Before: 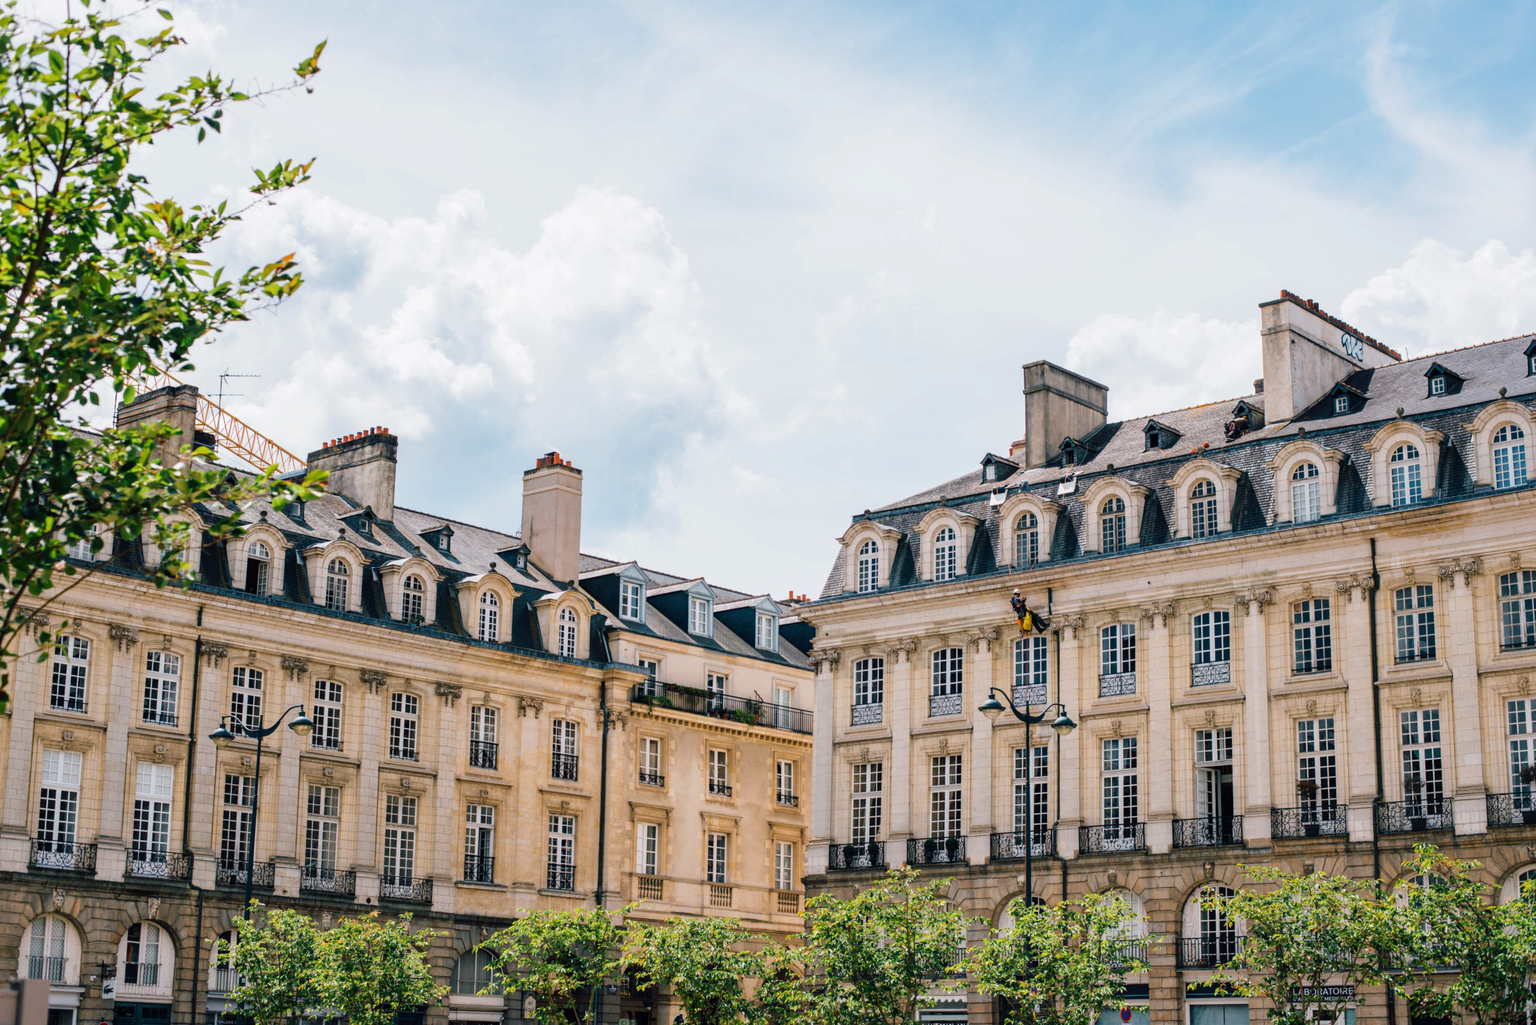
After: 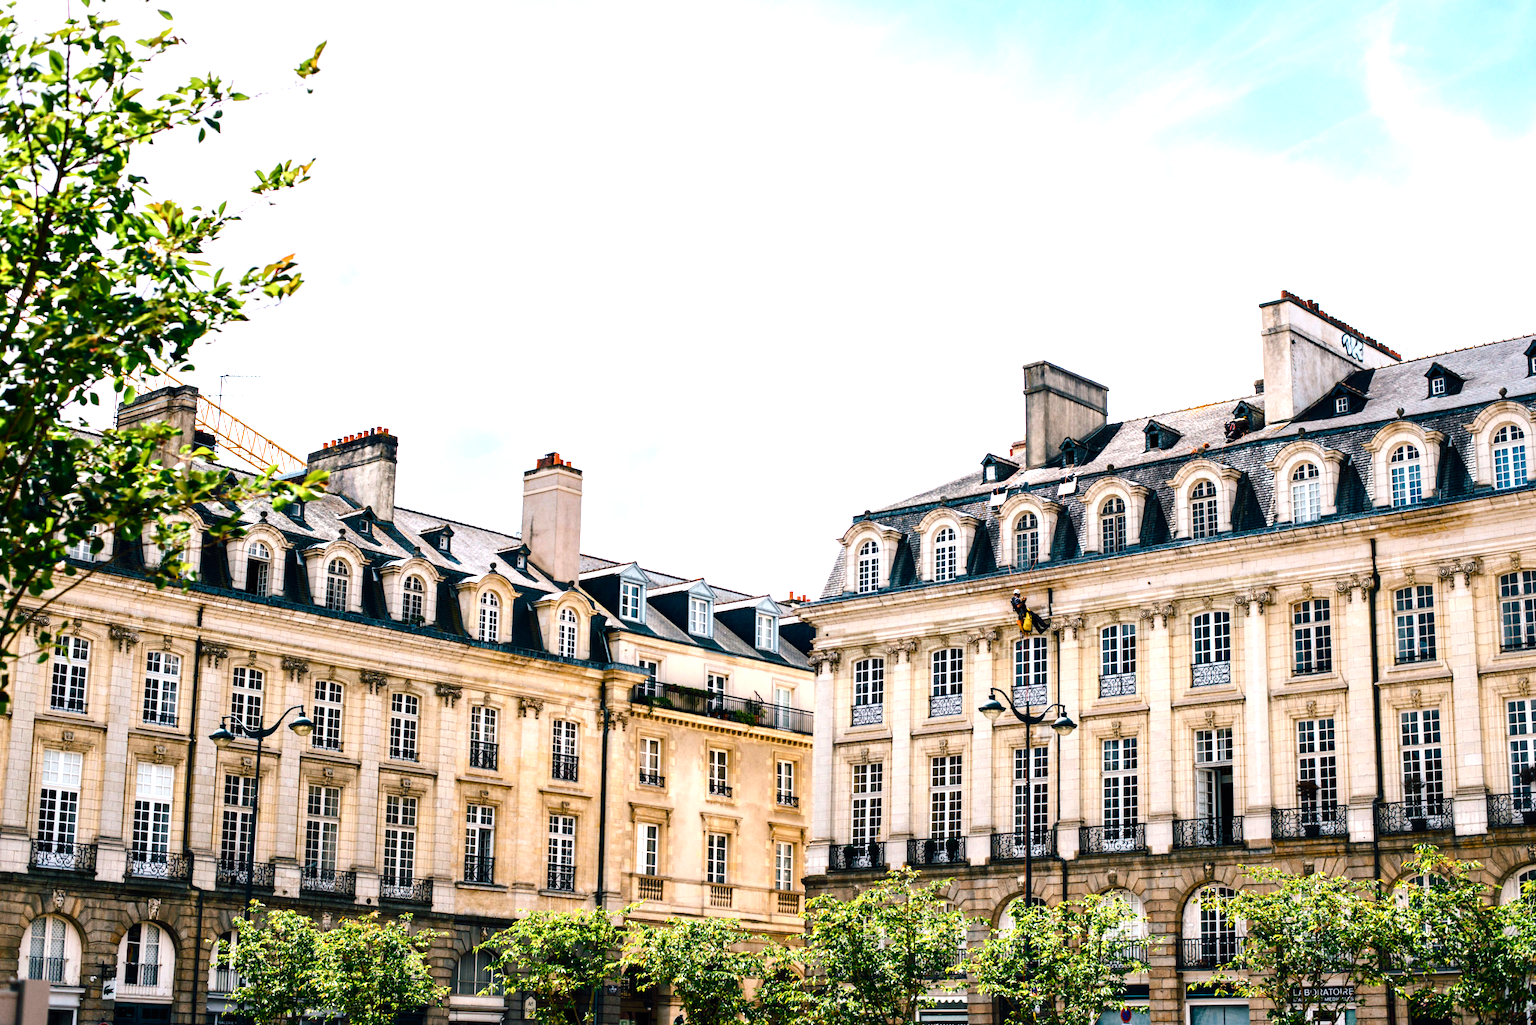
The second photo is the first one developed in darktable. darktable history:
tone equalizer: -8 EV -1.11 EV, -7 EV -1.03 EV, -6 EV -0.864 EV, -5 EV -0.592 EV, -3 EV 0.563 EV, -2 EV 0.879 EV, -1 EV 0.992 EV, +0 EV 1.05 EV, edges refinement/feathering 500, mask exposure compensation -1.57 EV, preserve details no
color balance rgb: perceptual saturation grading › global saturation 20%, perceptual saturation grading › highlights -25.743%, perceptual saturation grading › shadows 49.424%
